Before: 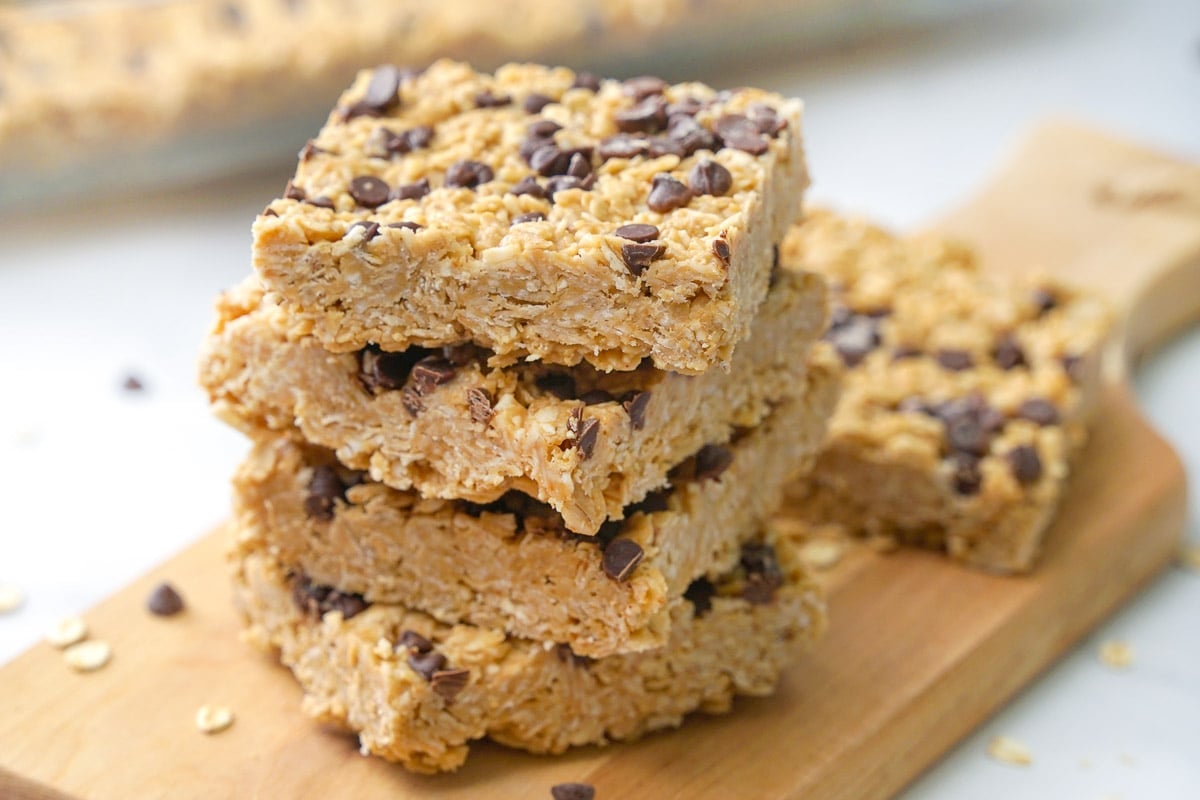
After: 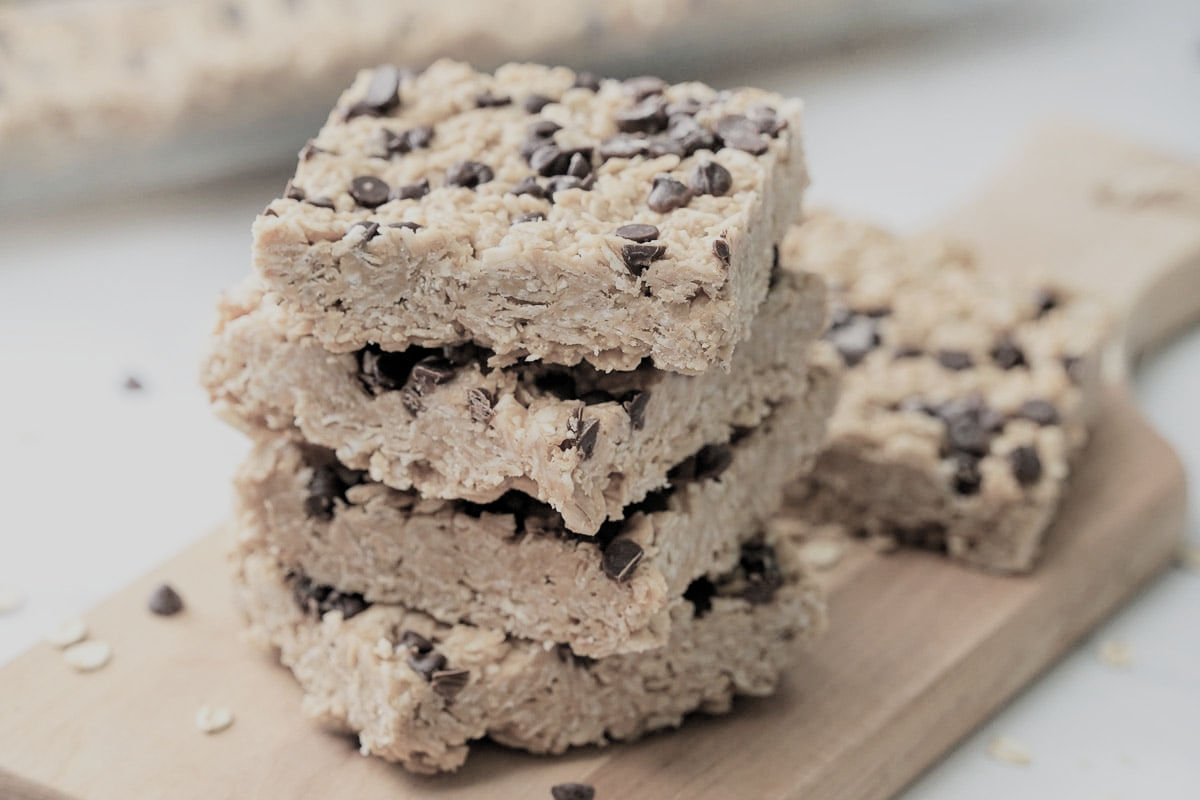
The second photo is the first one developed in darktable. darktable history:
filmic rgb: black relative exposure -5.06 EV, white relative exposure 3.97 EV, hardness 2.89, contrast 1.202, highlights saturation mix -29.14%, preserve chrominance RGB euclidean norm, color science v5 (2021), contrast in shadows safe, contrast in highlights safe
